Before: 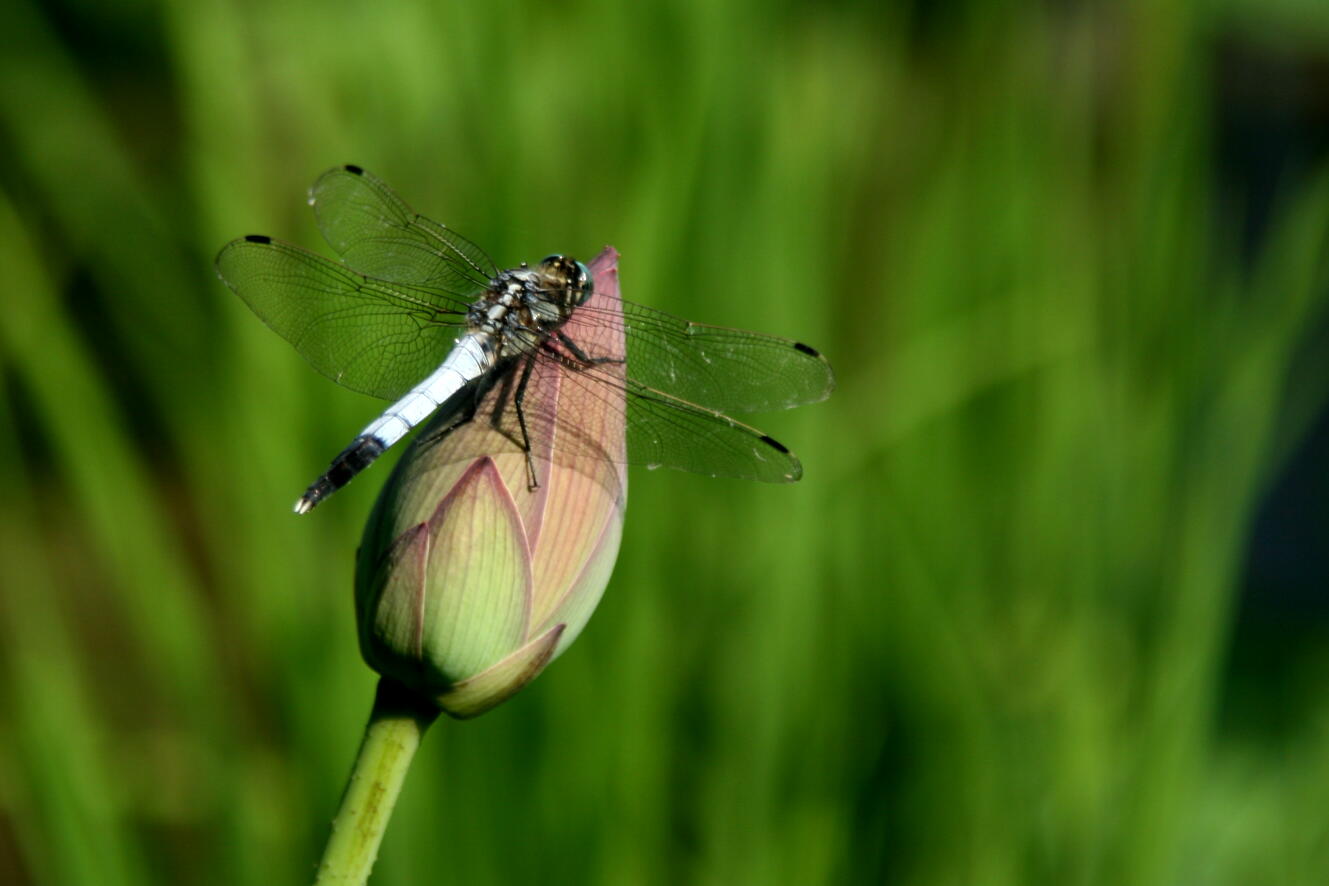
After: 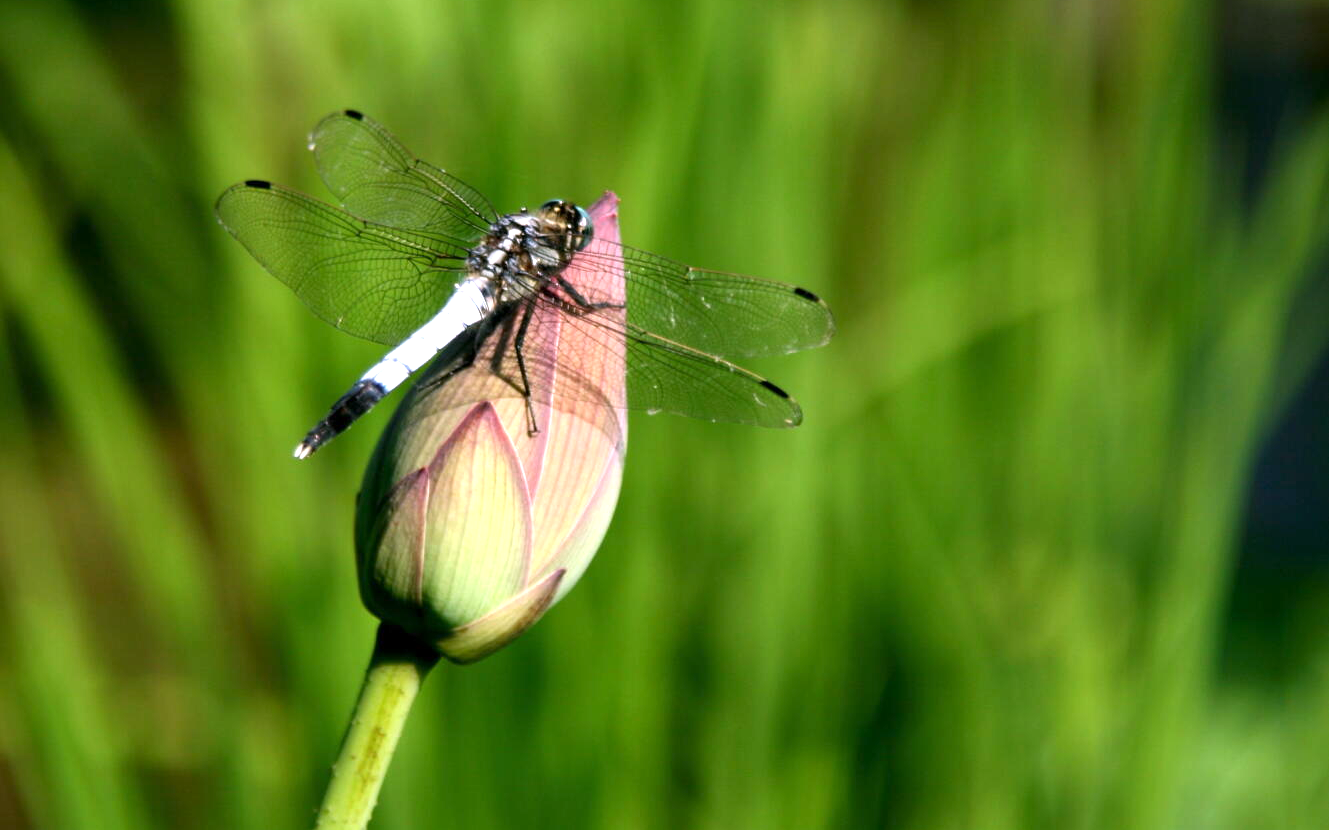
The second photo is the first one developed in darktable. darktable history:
crop and rotate: top 6.25%
white balance: red 1.066, blue 1.119
exposure: exposure 0.781 EV, compensate highlight preservation false
